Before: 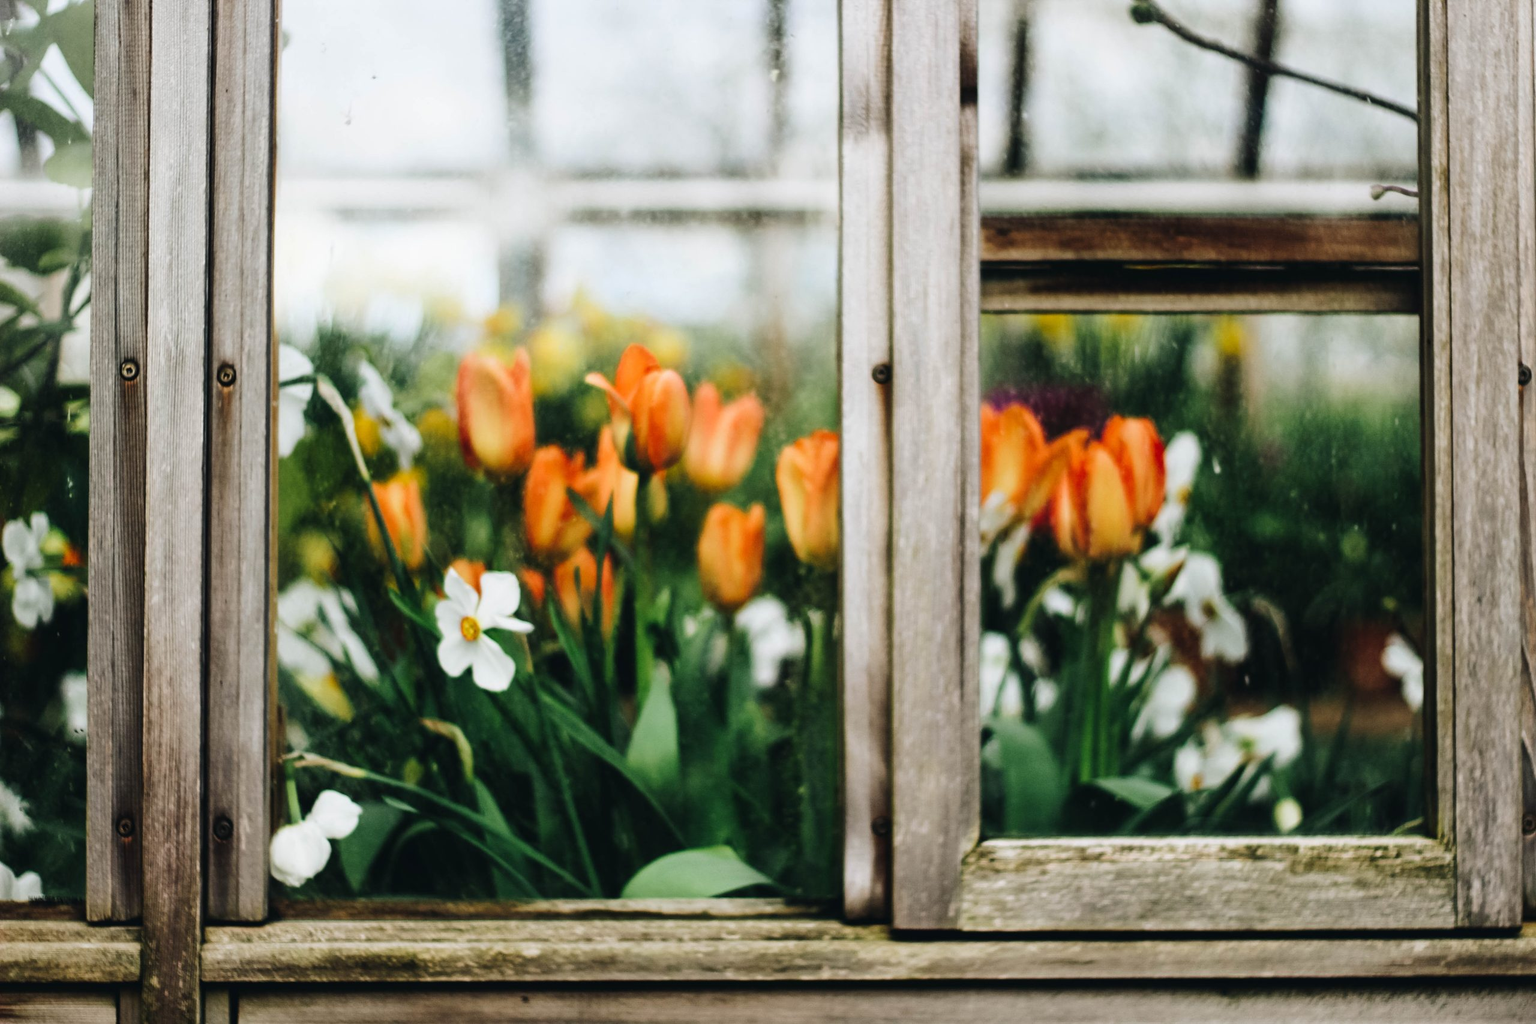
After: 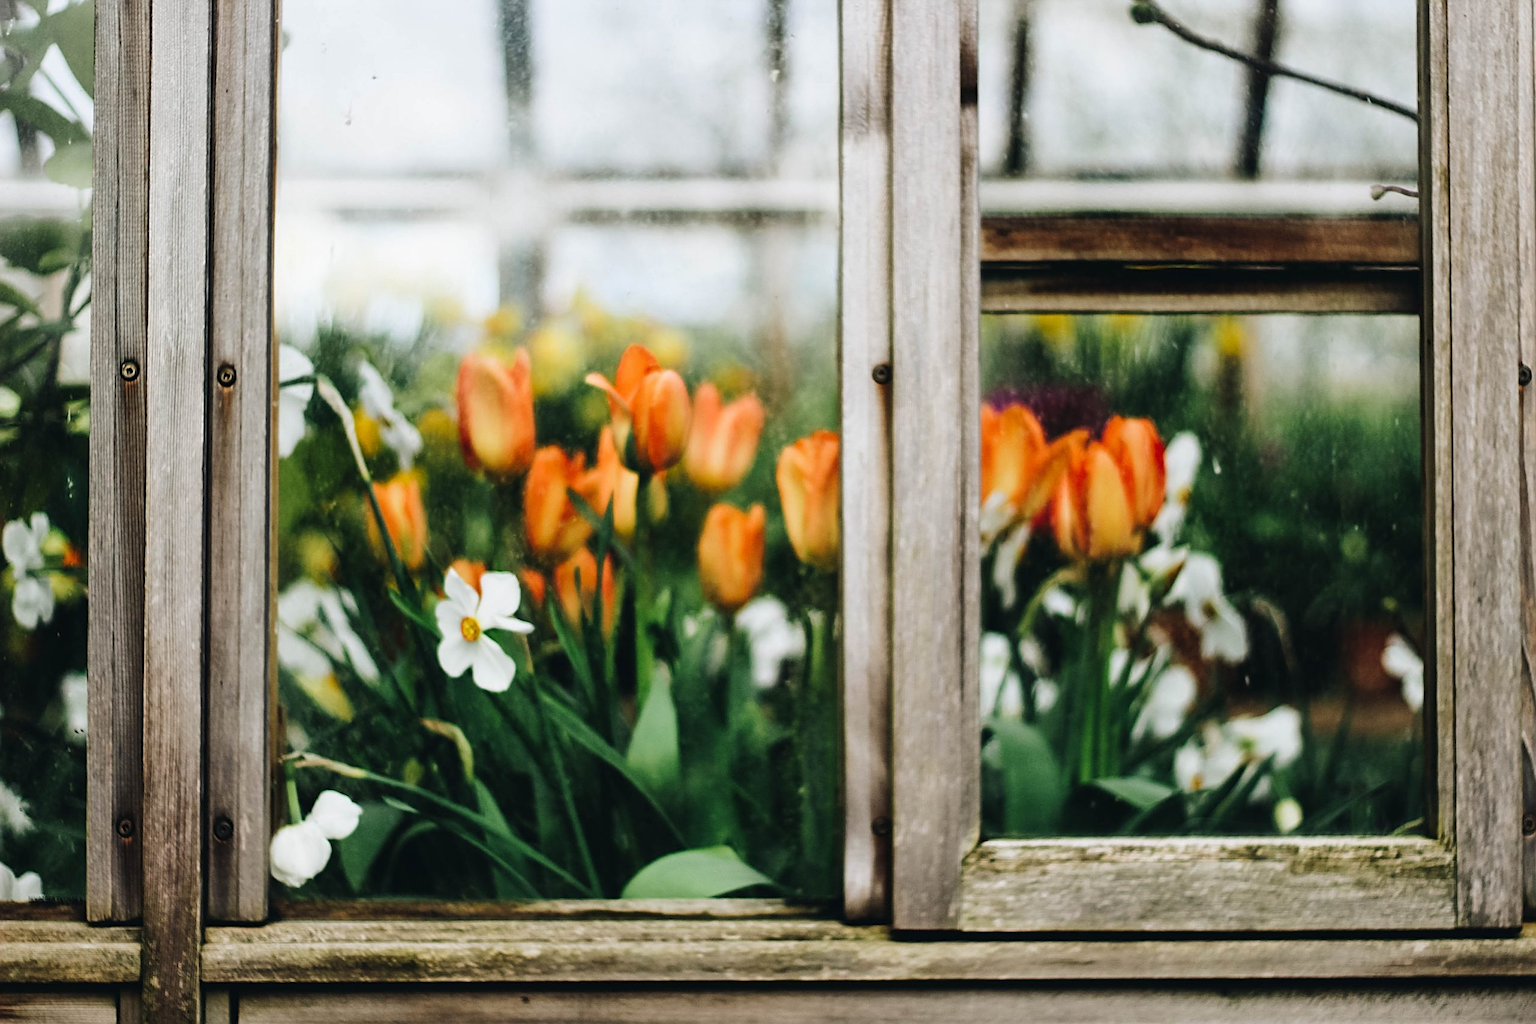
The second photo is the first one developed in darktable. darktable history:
sharpen: on, module defaults
shadows and highlights: shadows 20.55, highlights -20.99, soften with gaussian
